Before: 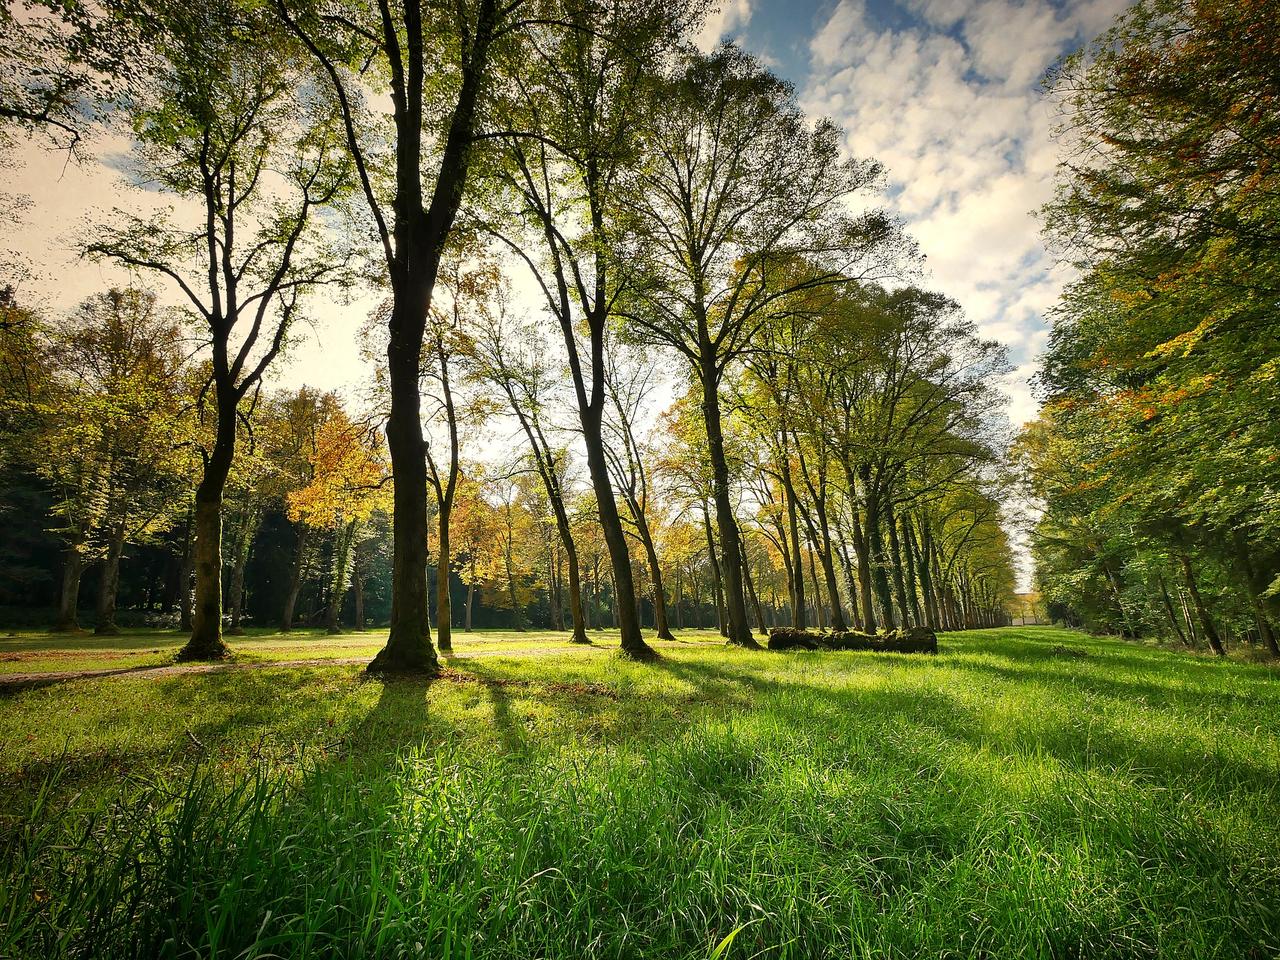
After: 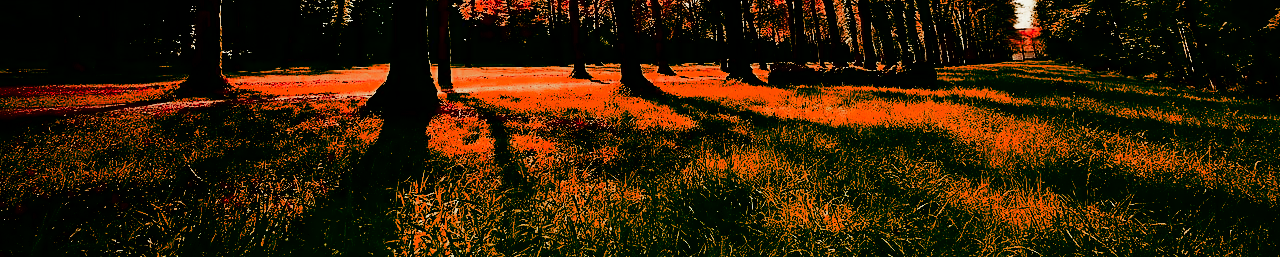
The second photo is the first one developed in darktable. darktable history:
contrast brightness saturation: contrast 0.785, brightness -0.981, saturation 0.992
color zones: curves: ch0 [(0, 0.299) (0.25, 0.383) (0.456, 0.352) (0.736, 0.571)]; ch1 [(0, 0.63) (0.151, 0.568) (0.254, 0.416) (0.47, 0.558) (0.732, 0.37) (0.909, 0.492)]; ch2 [(0.004, 0.604) (0.158, 0.443) (0.257, 0.403) (0.761, 0.468)], mix 31.31%
tone curve: curves: ch0 [(0, 0) (0.051, 0.027) (0.096, 0.071) (0.241, 0.247) (0.455, 0.52) (0.594, 0.692) (0.715, 0.845) (0.84, 0.936) (1, 1)]; ch1 [(0, 0) (0.1, 0.038) (0.318, 0.243) (0.399, 0.351) (0.478, 0.469) (0.499, 0.499) (0.534, 0.549) (0.565, 0.605) (0.601, 0.644) (0.666, 0.701) (1, 1)]; ch2 [(0, 0) (0.453, 0.45) (0.479, 0.483) (0.504, 0.499) (0.52, 0.508) (0.561, 0.573) (0.592, 0.617) (0.824, 0.815) (1, 1)], preserve colors none
crop and rotate: top 58.936%, bottom 14.209%
